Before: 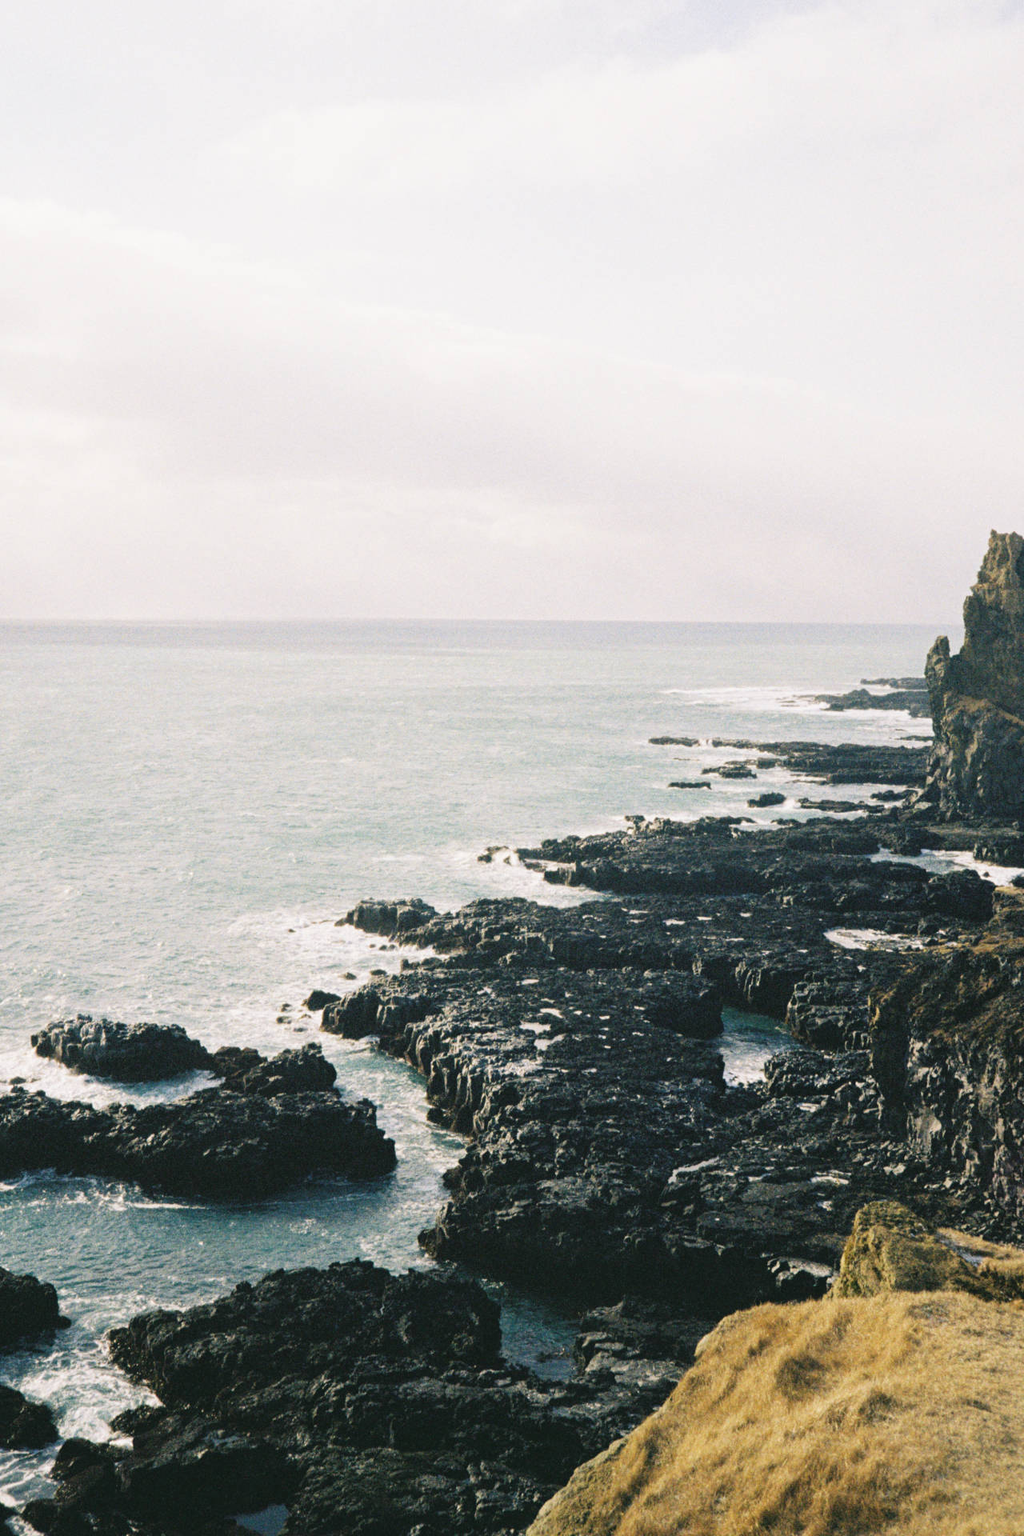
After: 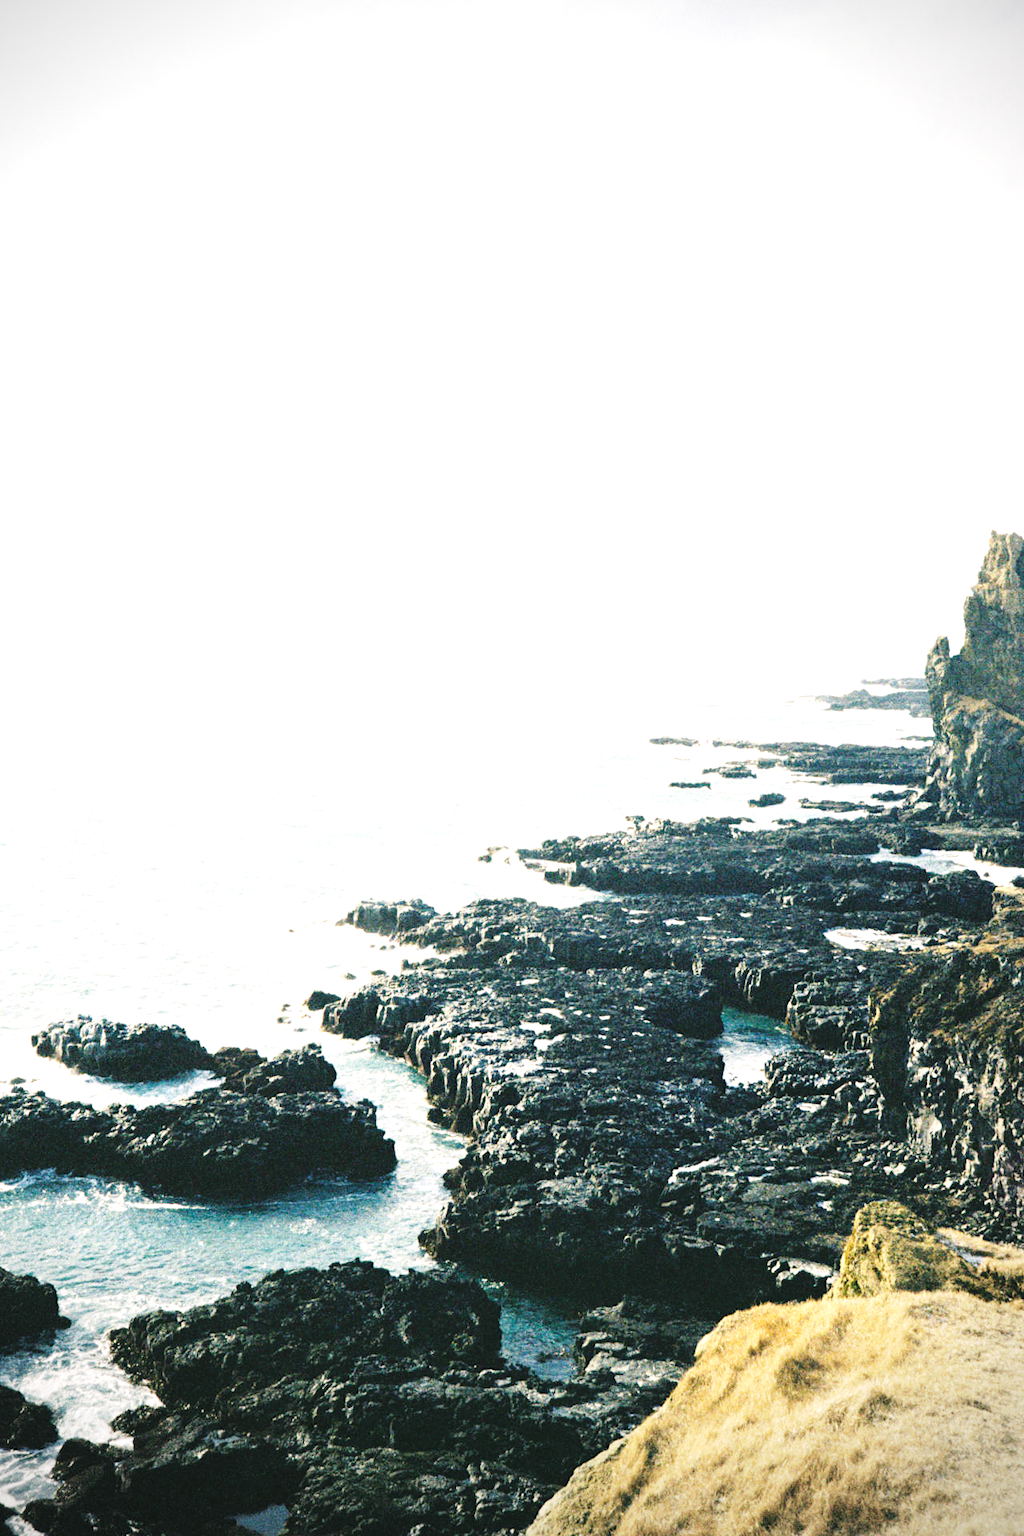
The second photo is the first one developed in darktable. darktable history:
exposure: exposure 0.949 EV, compensate highlight preservation false
base curve: curves: ch0 [(0, 0) (0.032, 0.025) (0.121, 0.166) (0.206, 0.329) (0.605, 0.79) (1, 1)], preserve colors none
vignetting: on, module defaults
